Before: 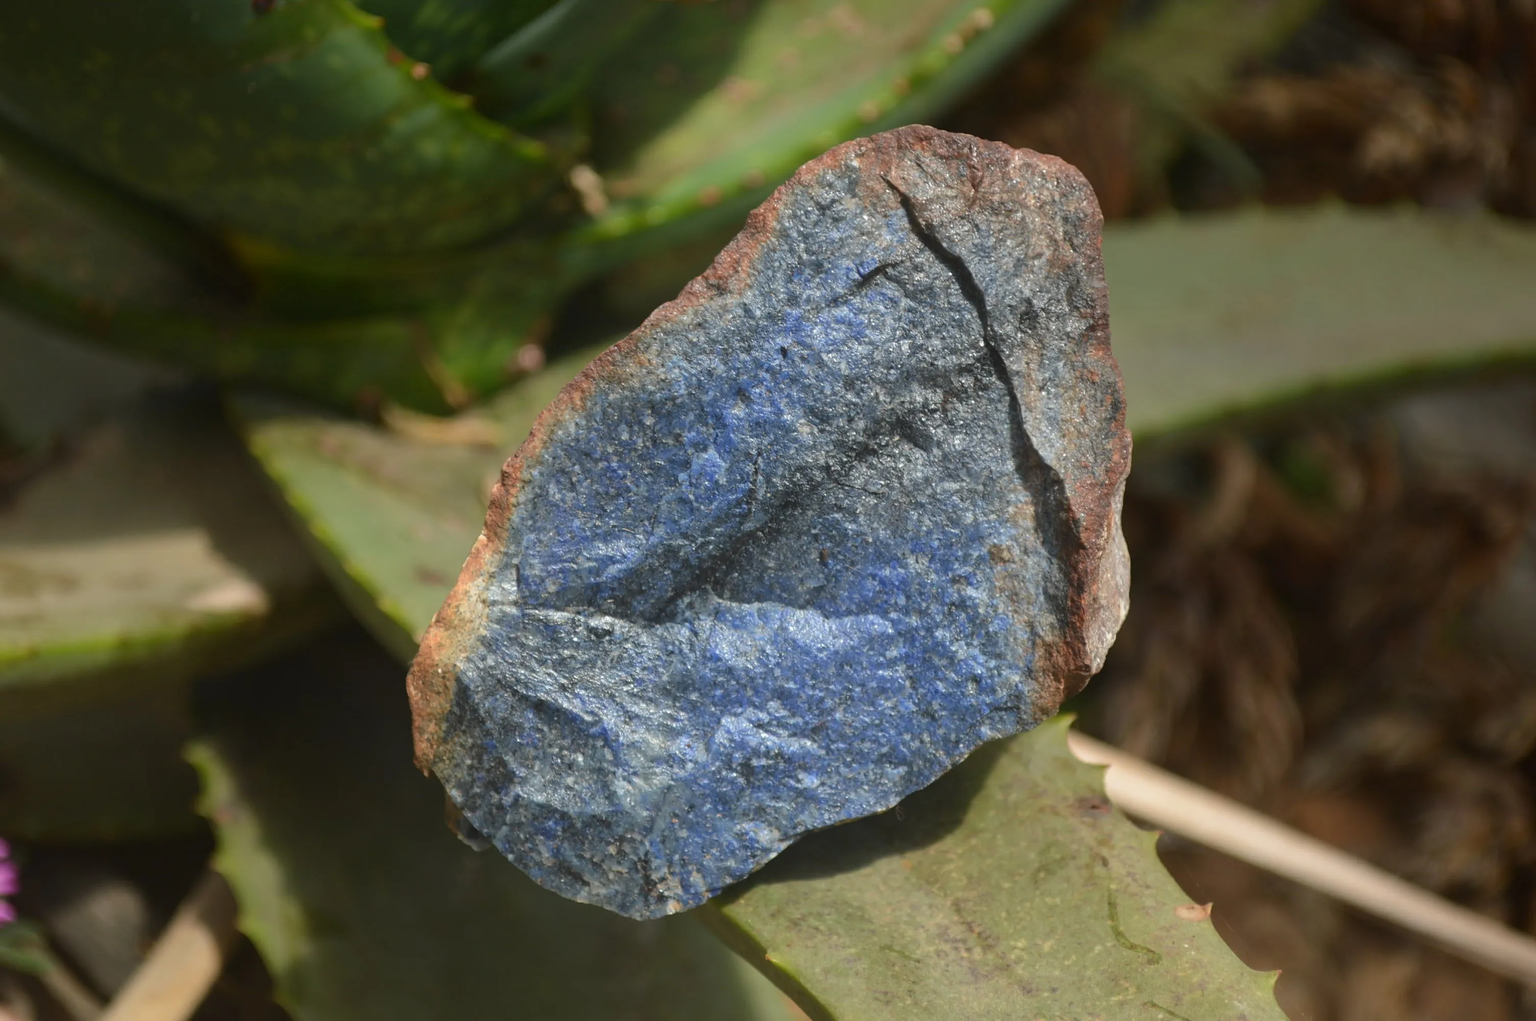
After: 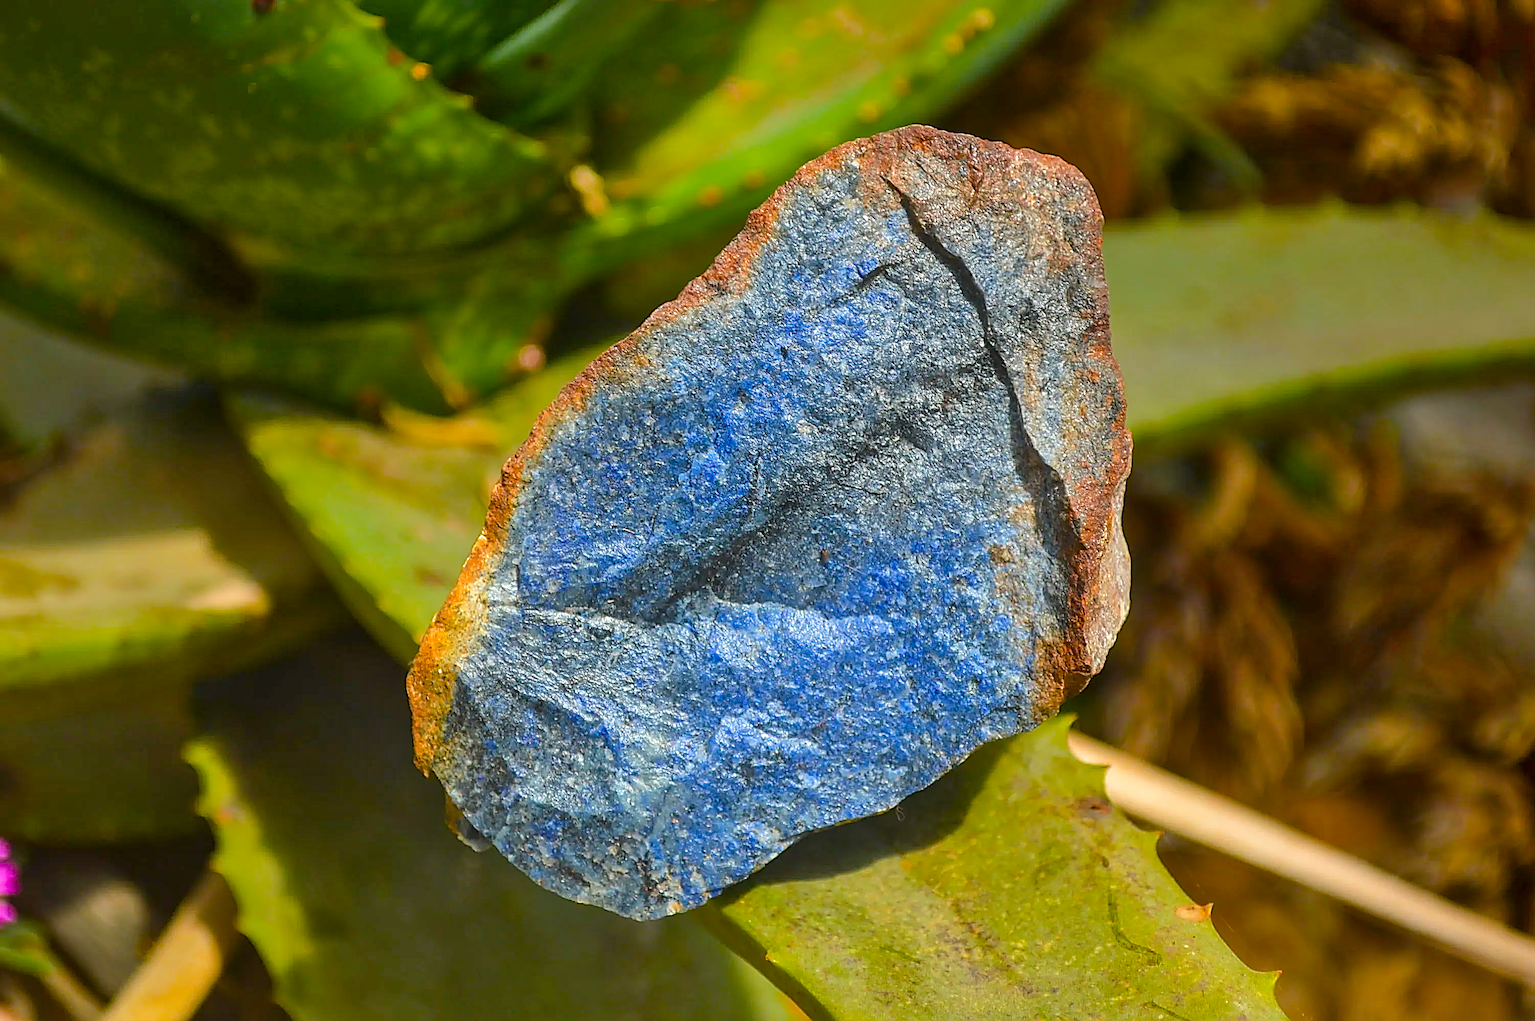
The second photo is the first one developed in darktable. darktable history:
filmic rgb: black relative exposure -15 EV, white relative exposure 3 EV, threshold 6 EV, target black luminance 0%, hardness 9.27, latitude 99%, contrast 0.912, shadows ↔ highlights balance 0.505%, add noise in highlights 0, color science v3 (2019), use custom middle-gray values true, iterations of high-quality reconstruction 0, contrast in highlights soft, enable highlight reconstruction true
sharpen: amount 2
local contrast: on, module defaults
rgb levels: preserve colors max RGB
exposure: black level correction 0, exposure 0.5 EV, compensate highlight preservation false
shadows and highlights: highlights color adjustment 0%, low approximation 0.01, soften with gaussian
color balance rgb: perceptual saturation grading › global saturation 100%
